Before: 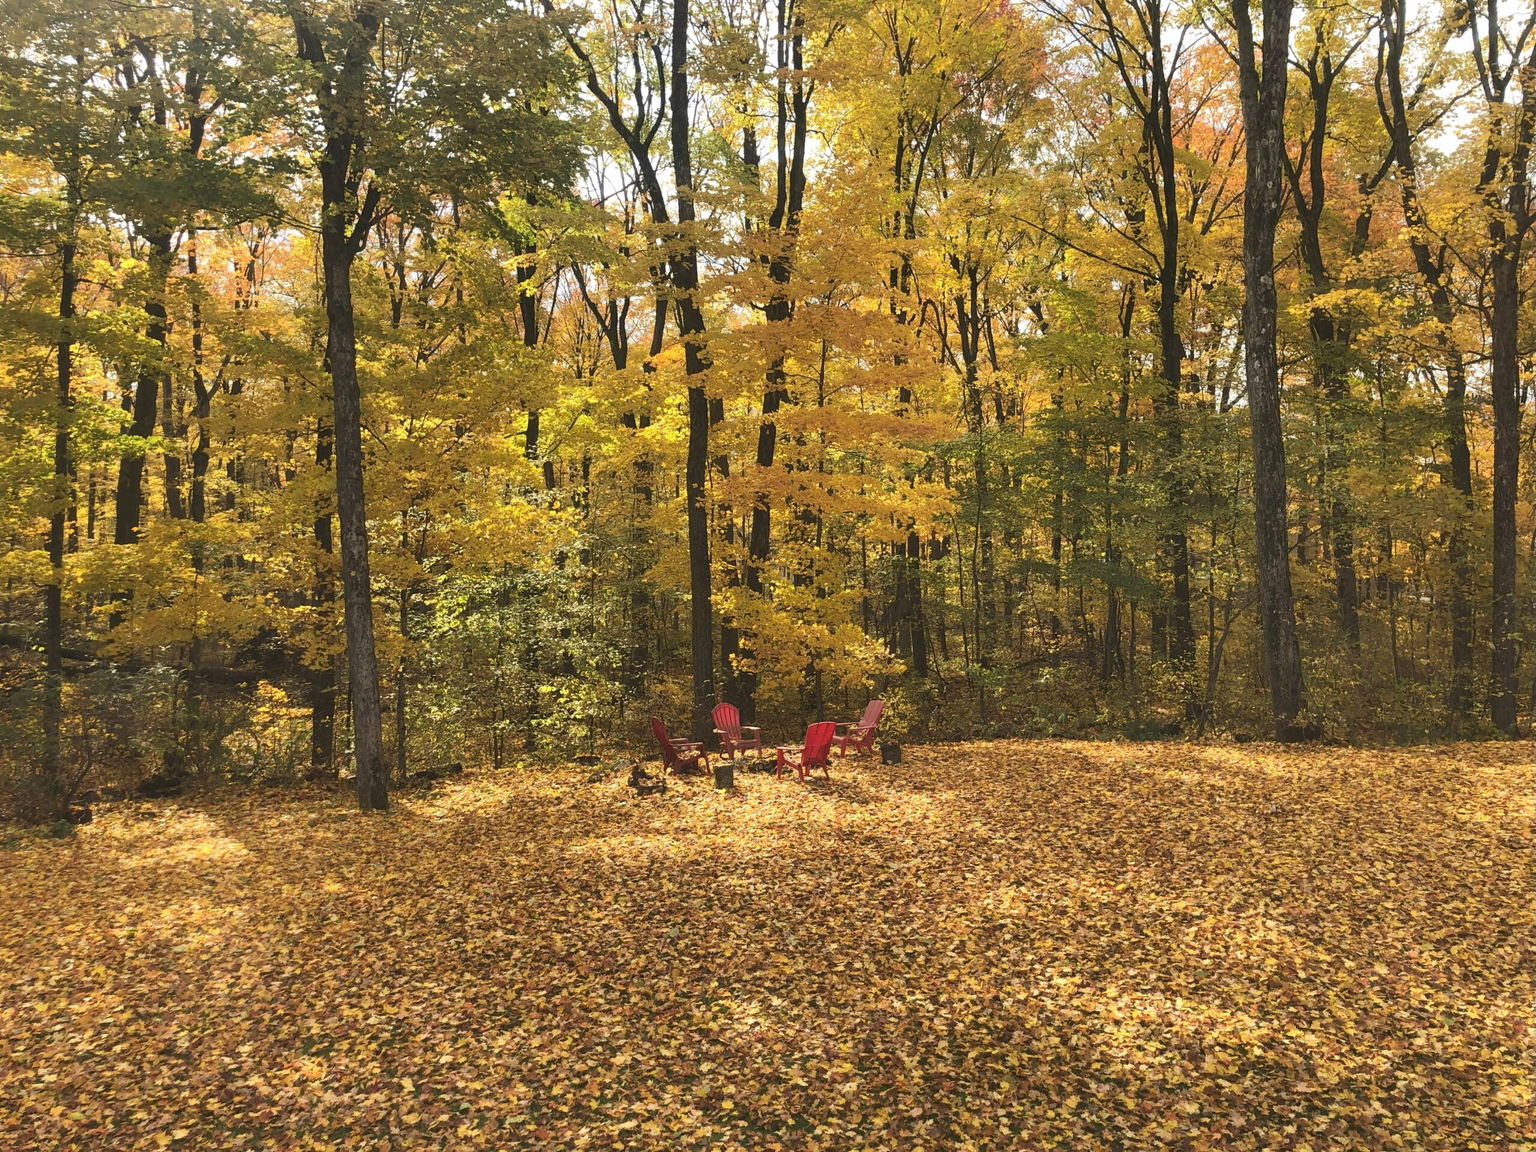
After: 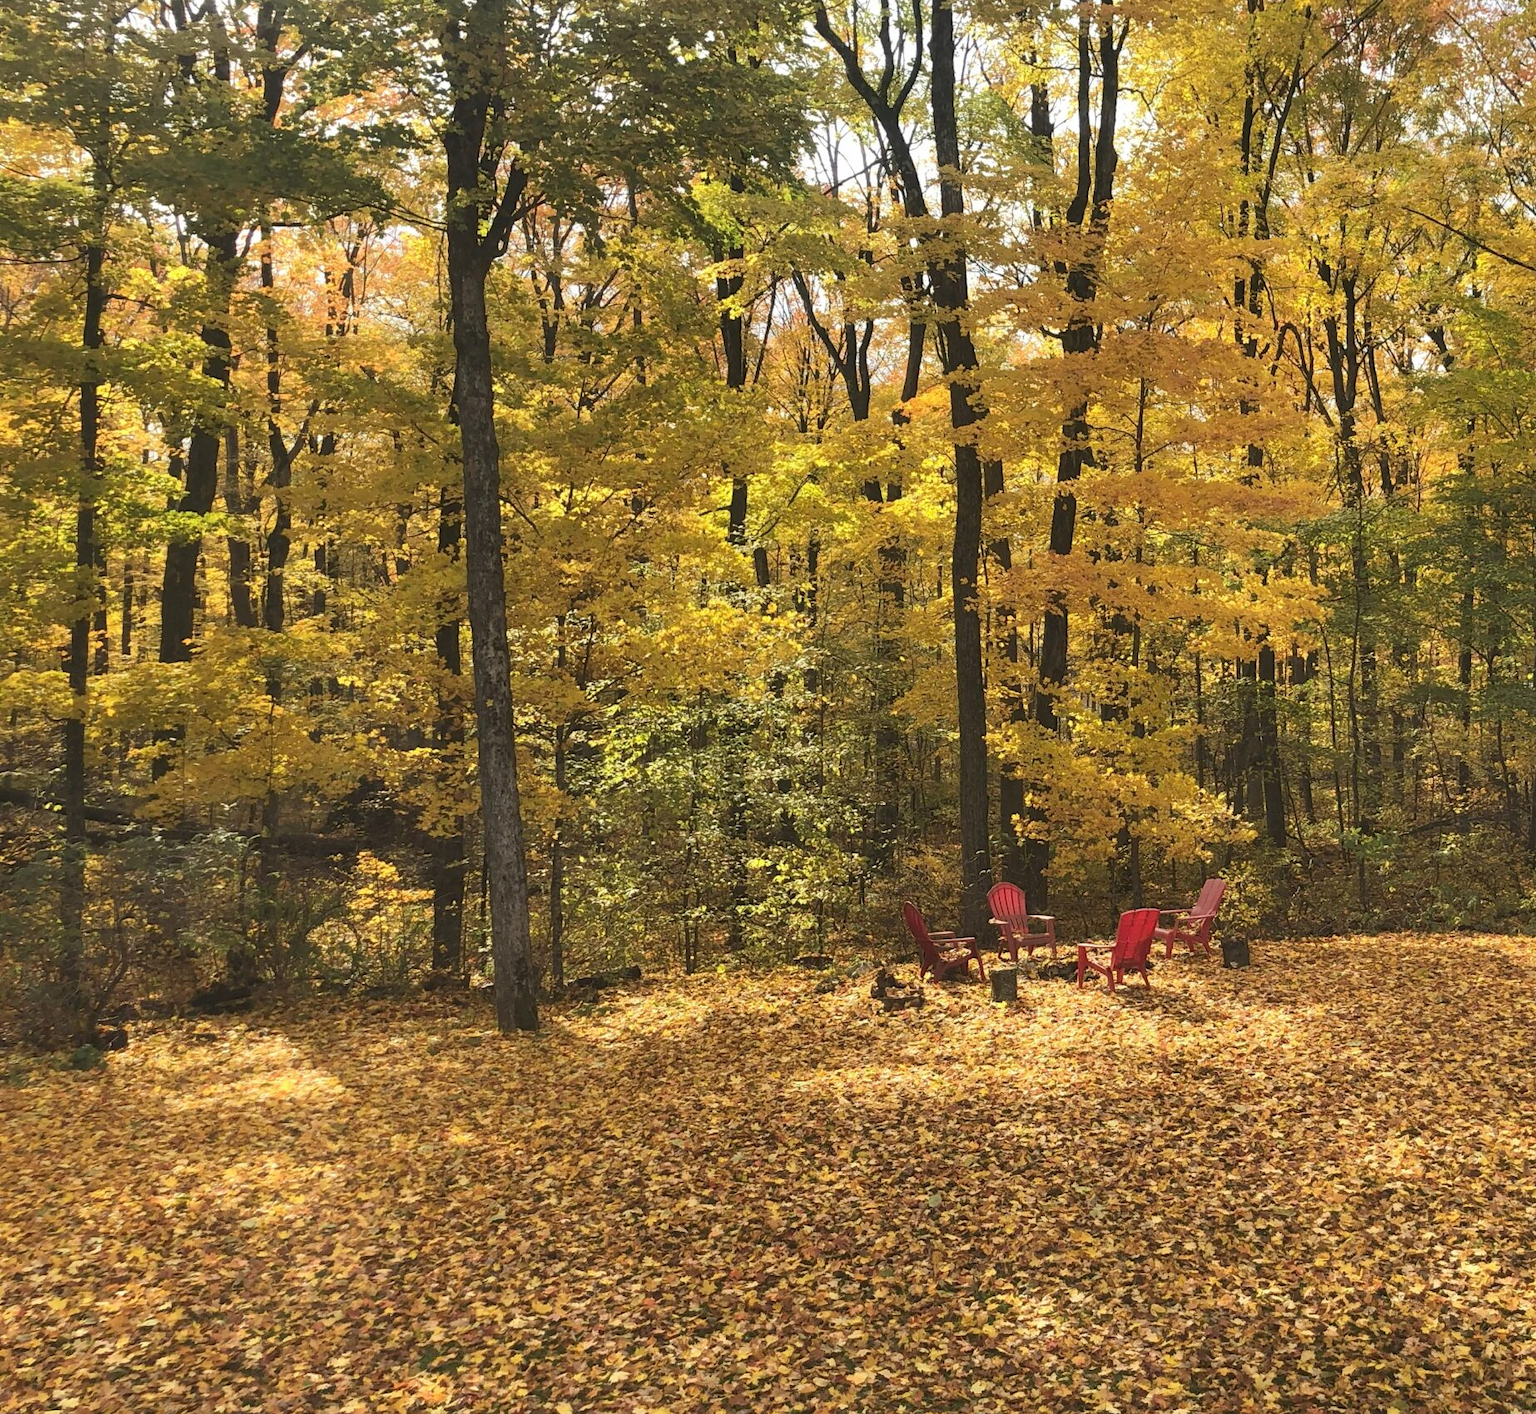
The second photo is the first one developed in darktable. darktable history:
shadows and highlights: shadows 32.03, highlights -31.33, soften with gaussian
crop: top 5.786%, right 27.857%, bottom 5.656%
